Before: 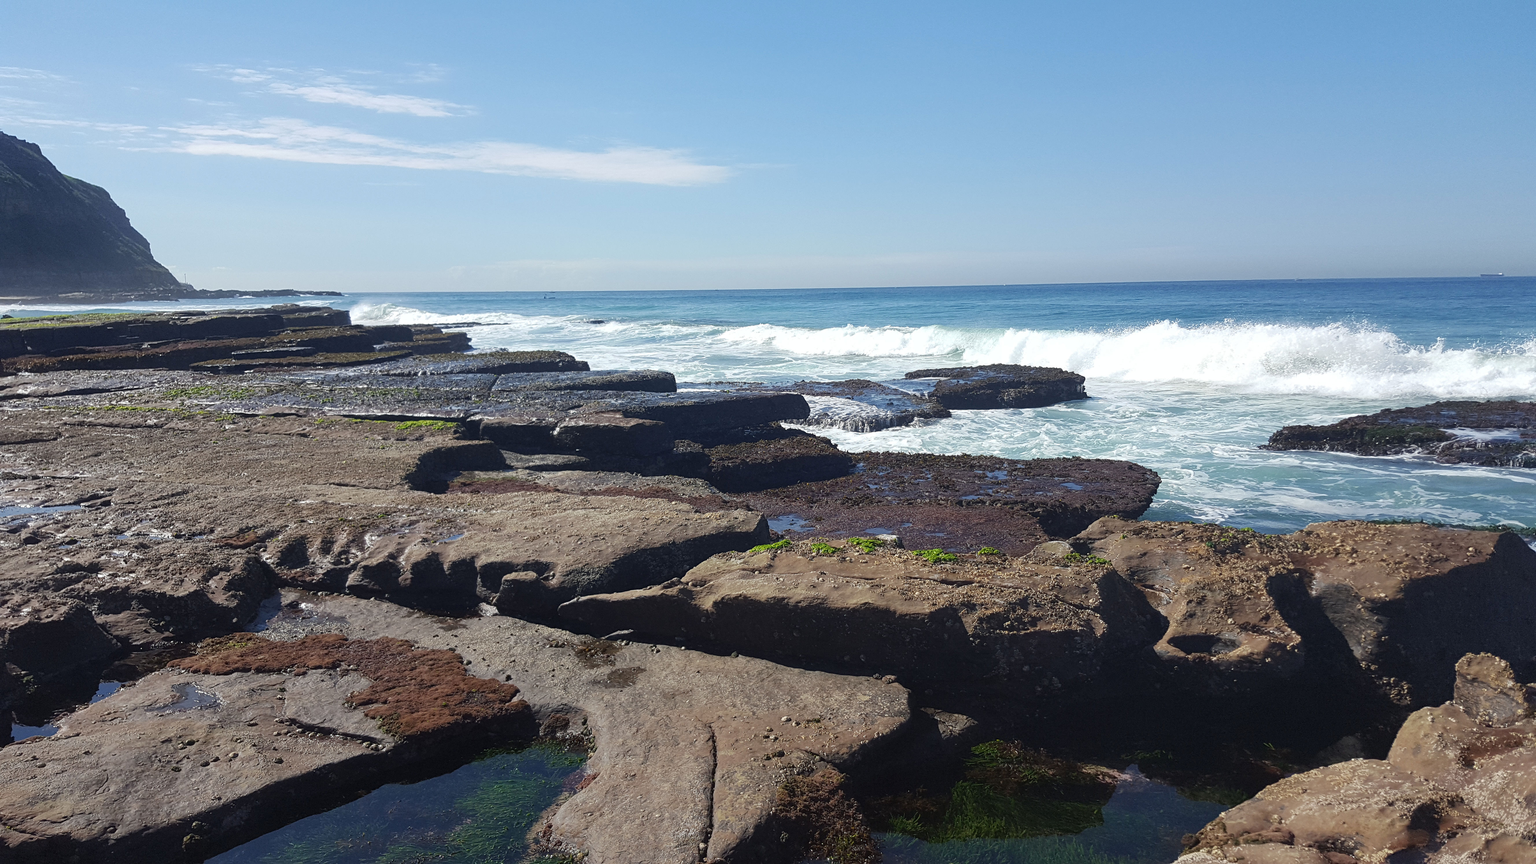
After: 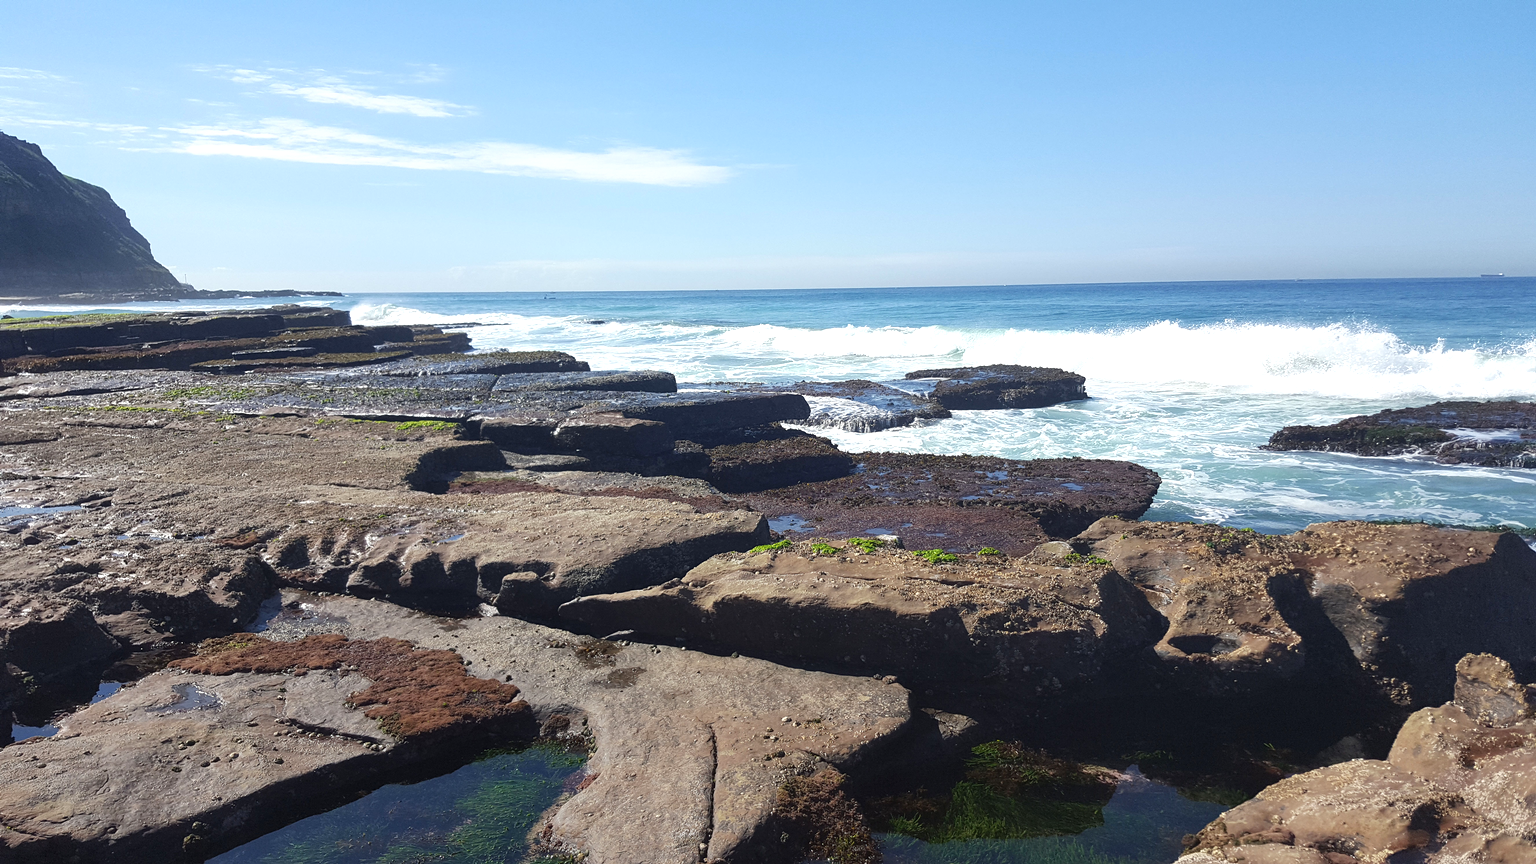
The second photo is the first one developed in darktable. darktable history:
exposure: exposure 0.193 EV
